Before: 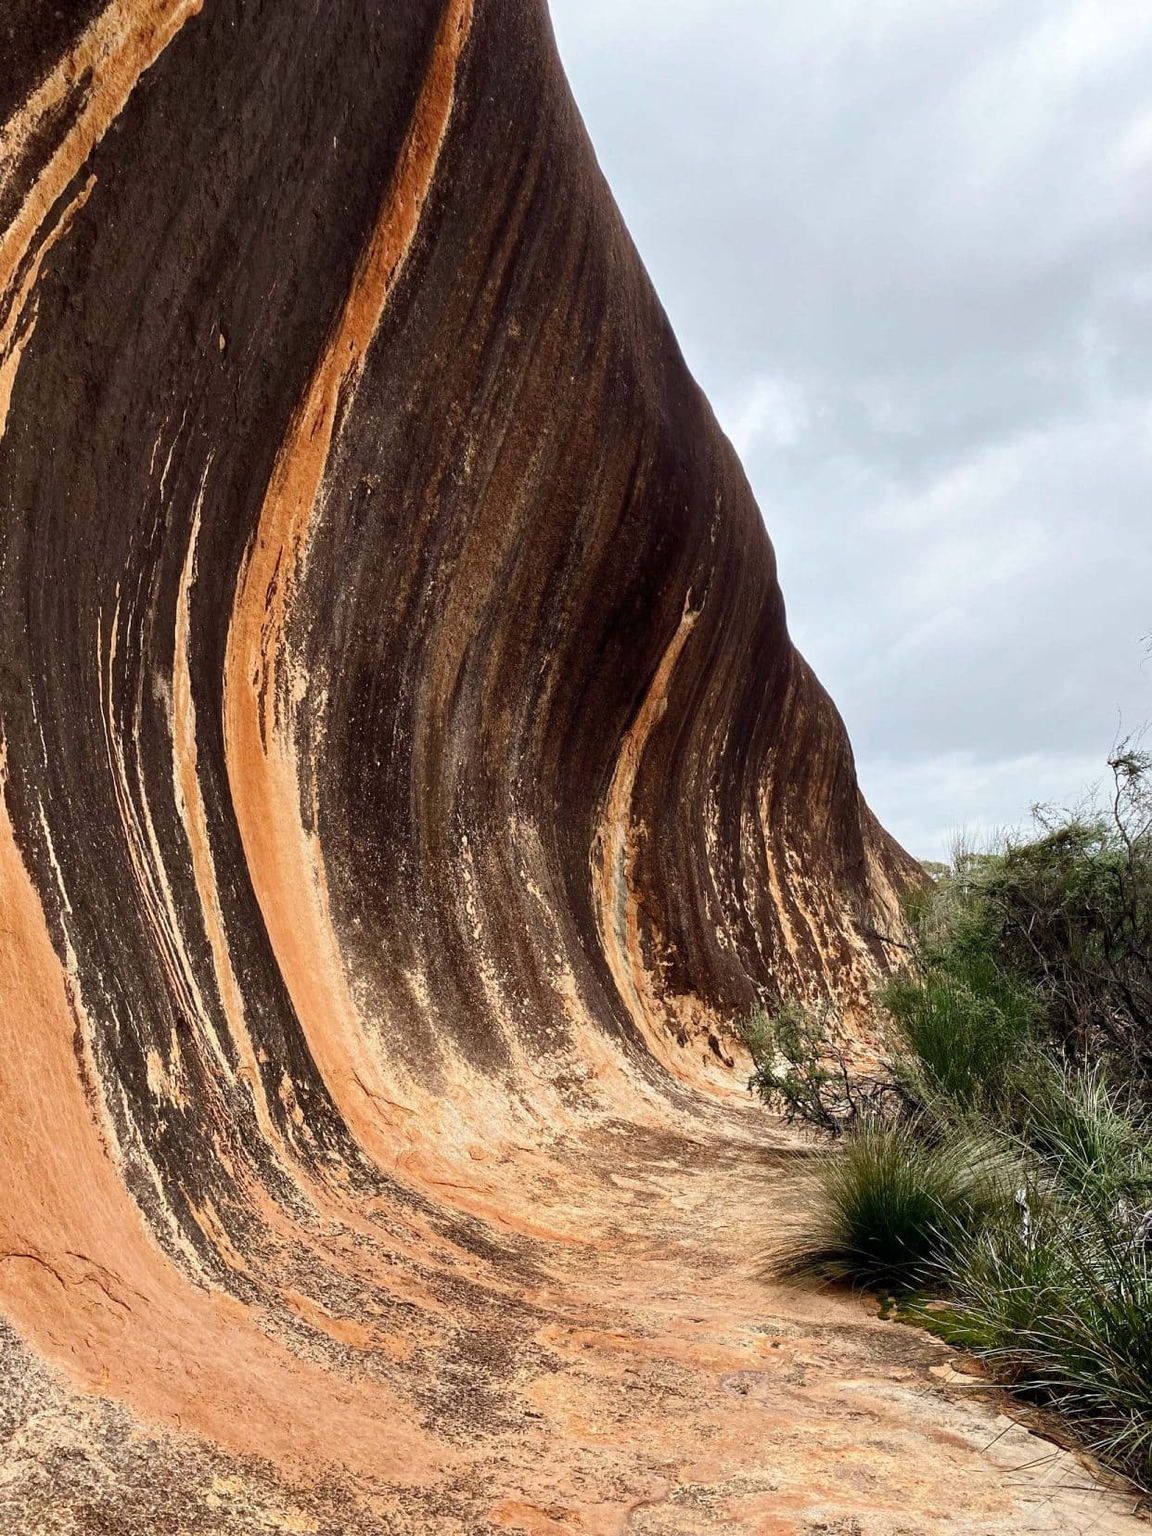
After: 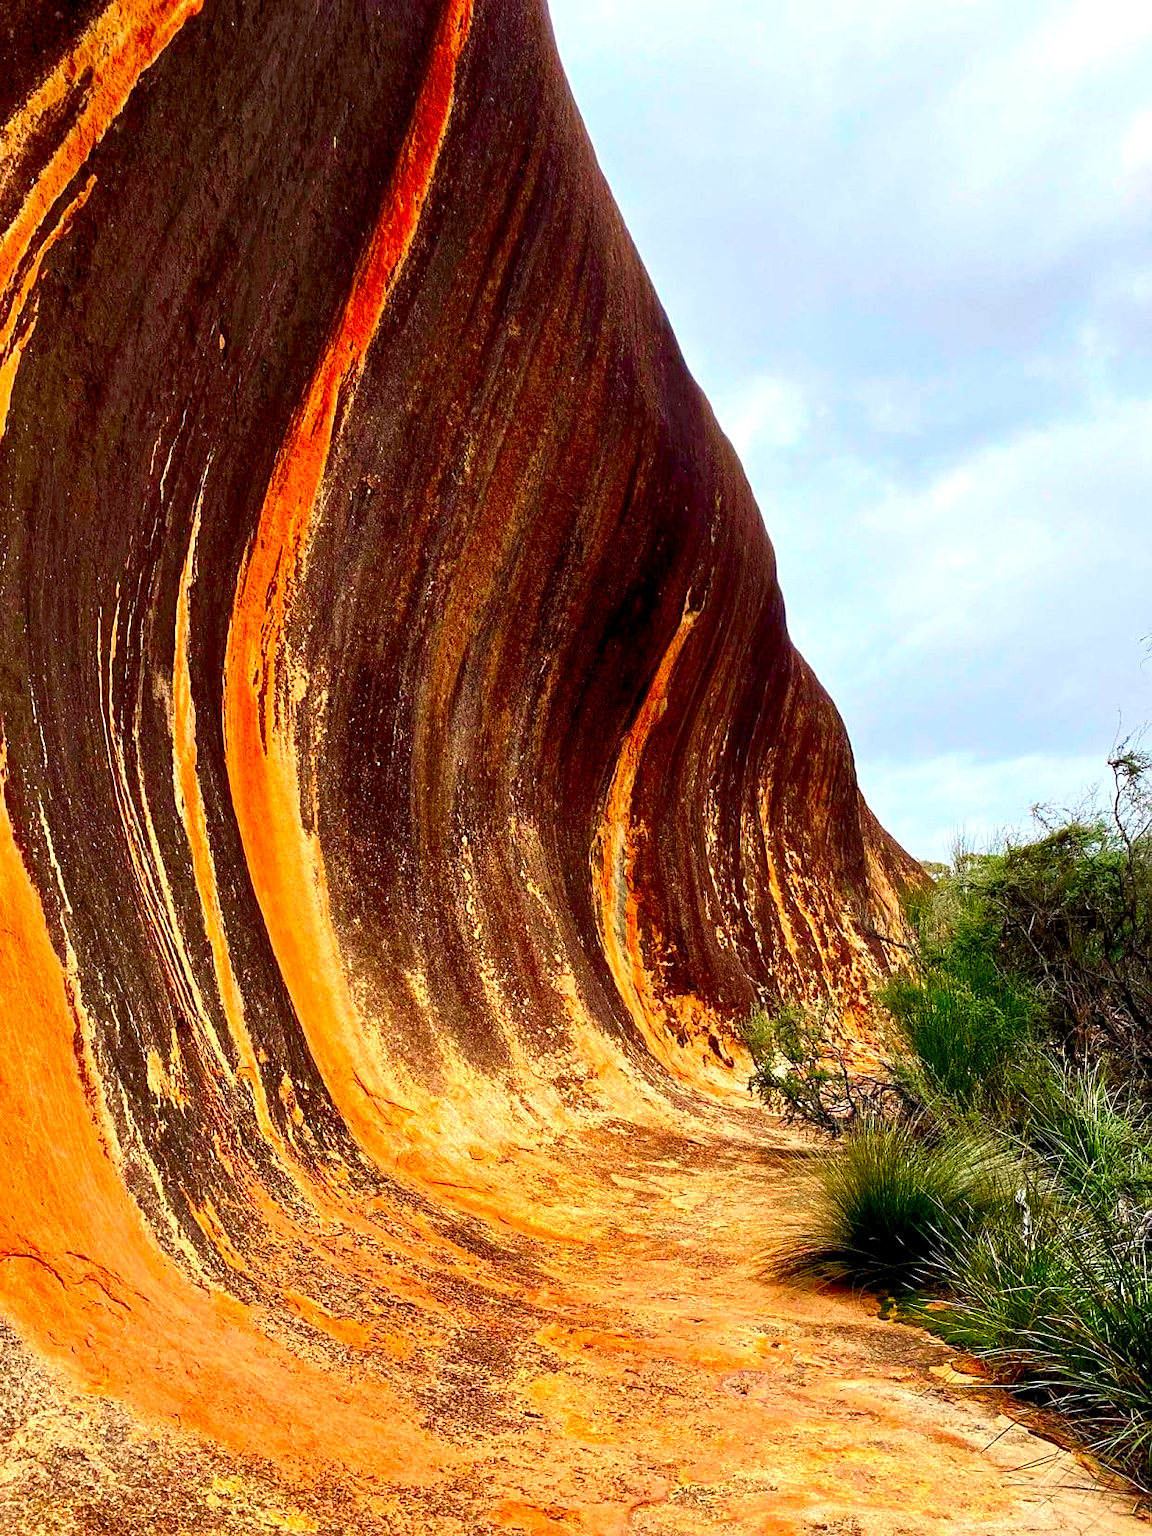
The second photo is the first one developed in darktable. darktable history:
exposure: black level correction 0.005, exposure 0.285 EV, compensate highlight preservation false
sharpen: amount 0.217
color correction: highlights b* 0.032, saturation 2.17
